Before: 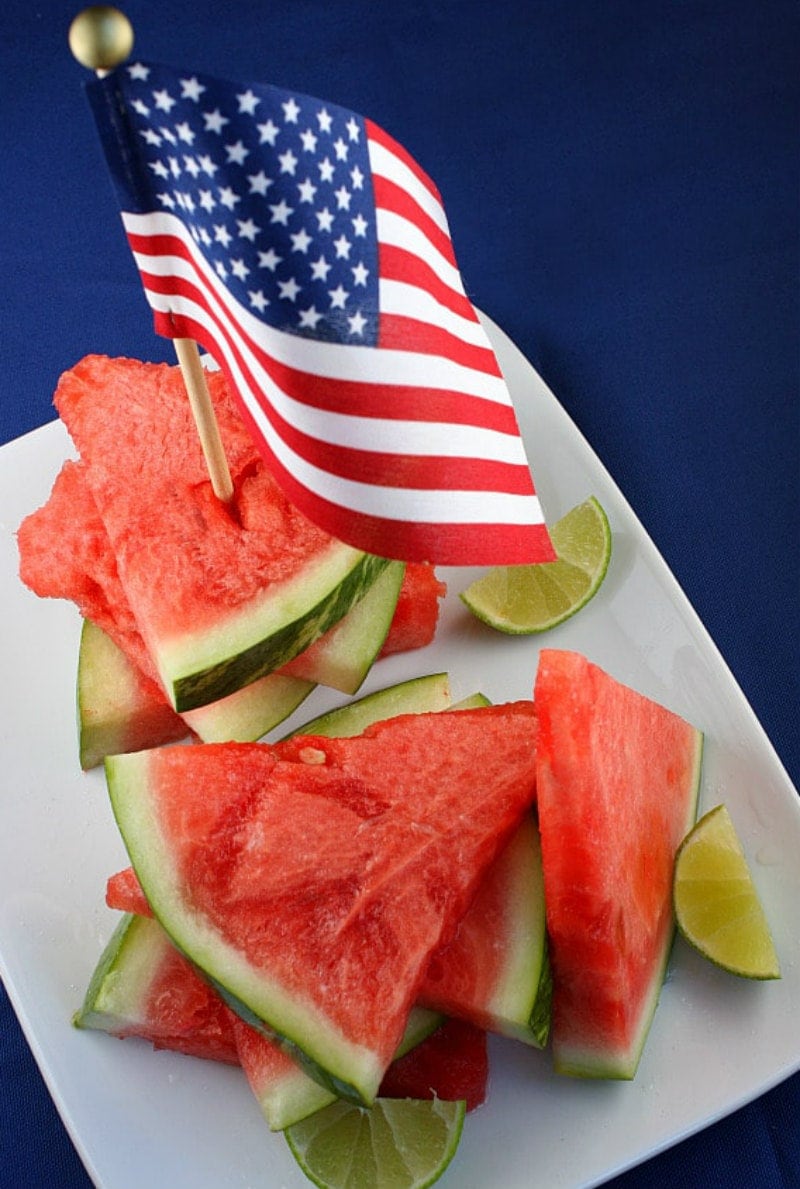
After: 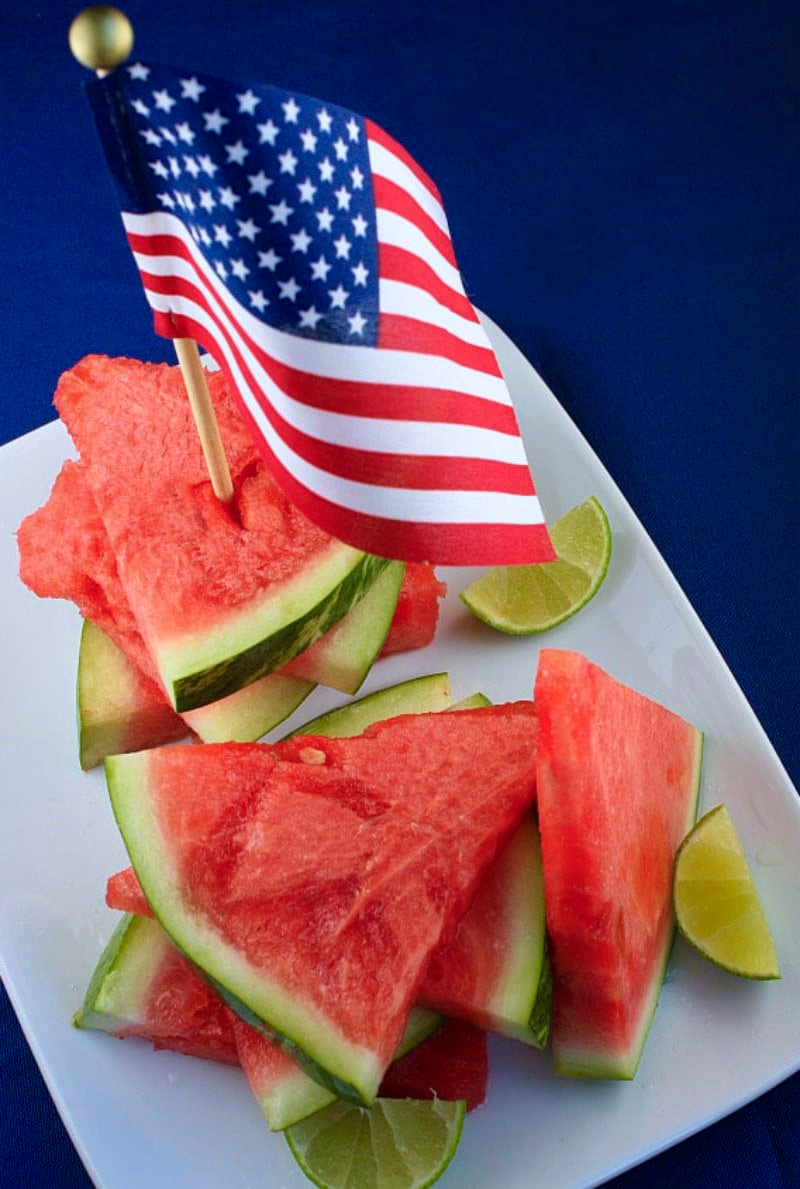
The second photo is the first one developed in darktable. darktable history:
color calibration: output R [0.994, 0.059, -0.119, 0], output G [-0.036, 1.09, -0.119, 0], output B [0.078, -0.108, 0.961, 0], illuminant as shot in camera, x 0.358, y 0.373, temperature 4628.91 K
velvia: on, module defaults
